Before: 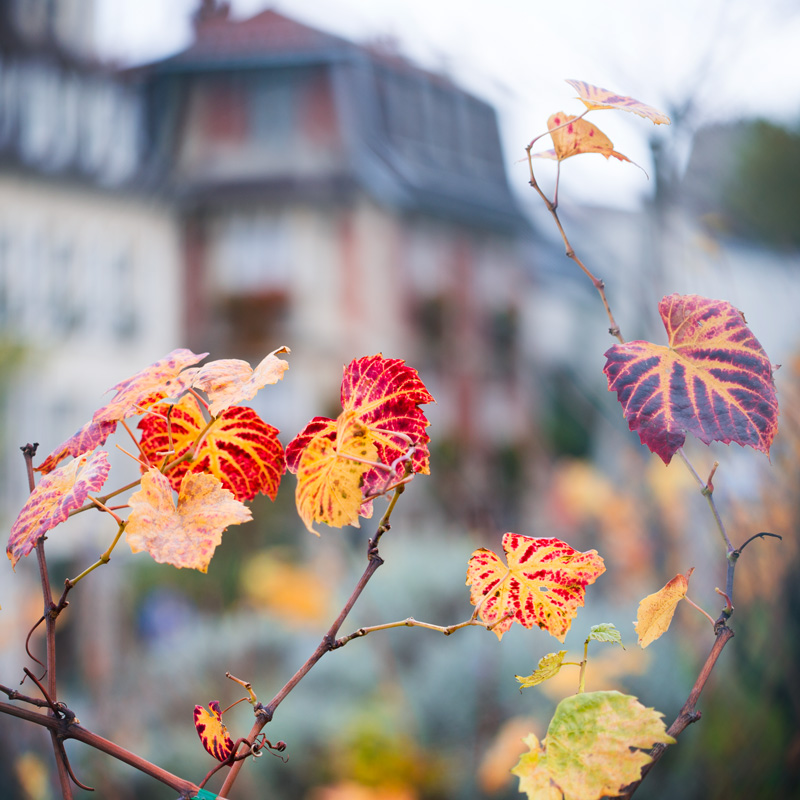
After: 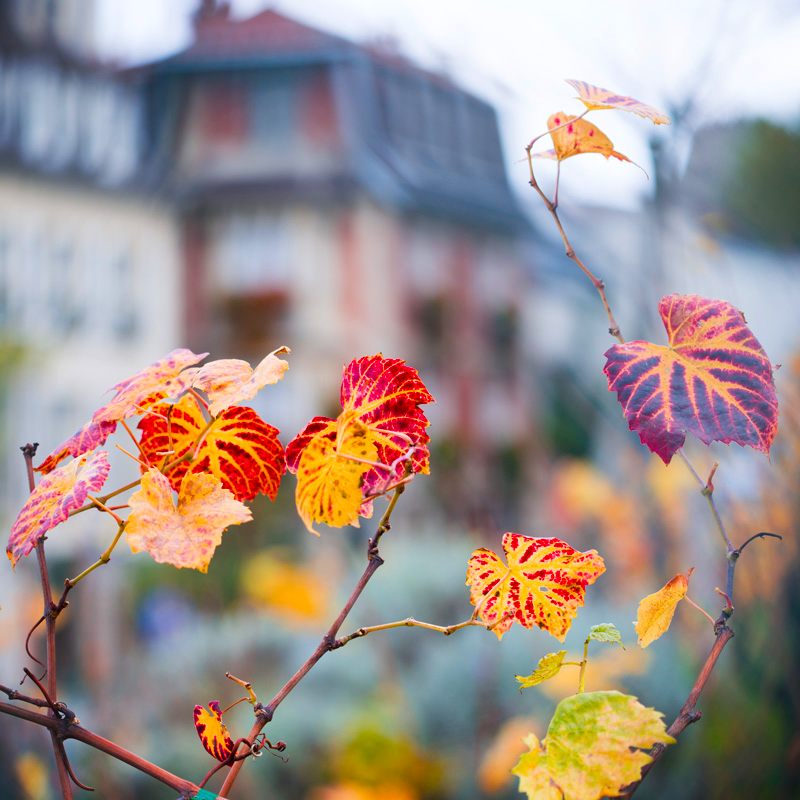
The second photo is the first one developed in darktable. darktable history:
exposure: compensate highlight preservation false
color balance rgb: perceptual saturation grading › global saturation 30%, global vibrance 10%
